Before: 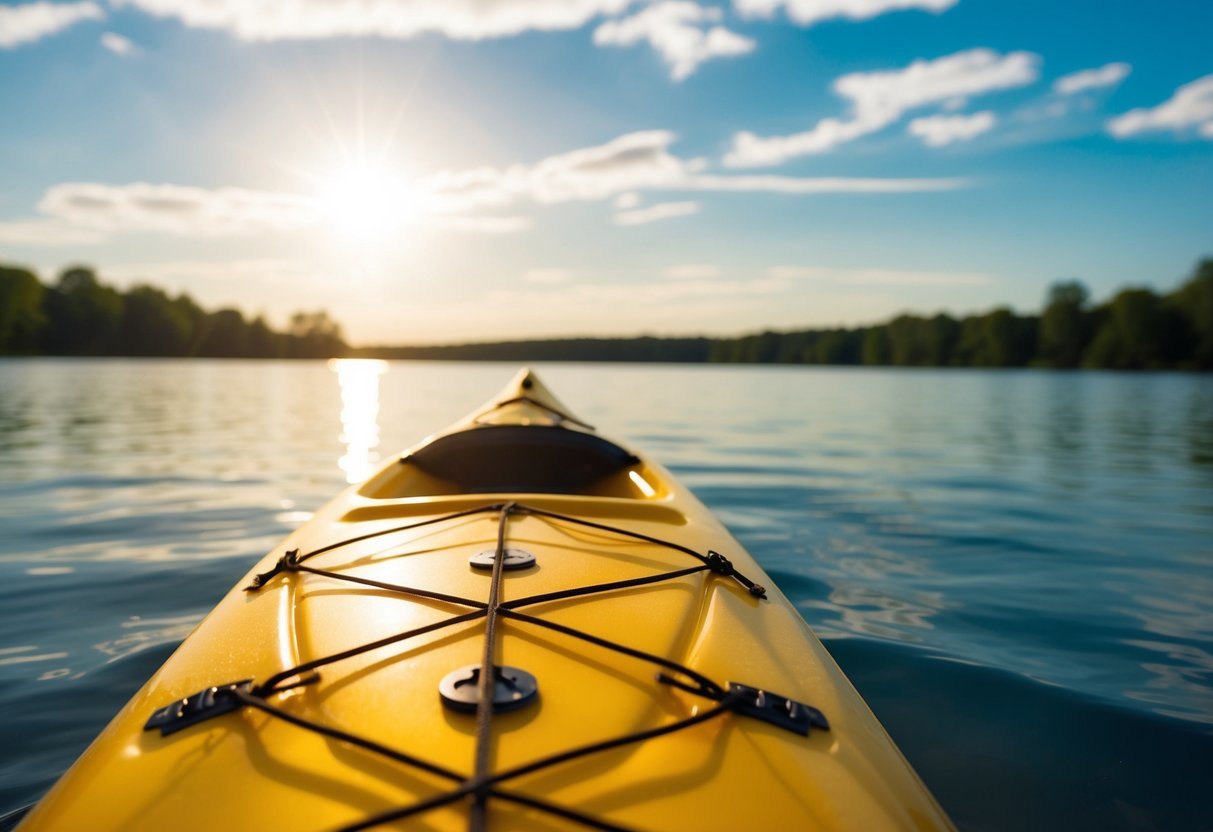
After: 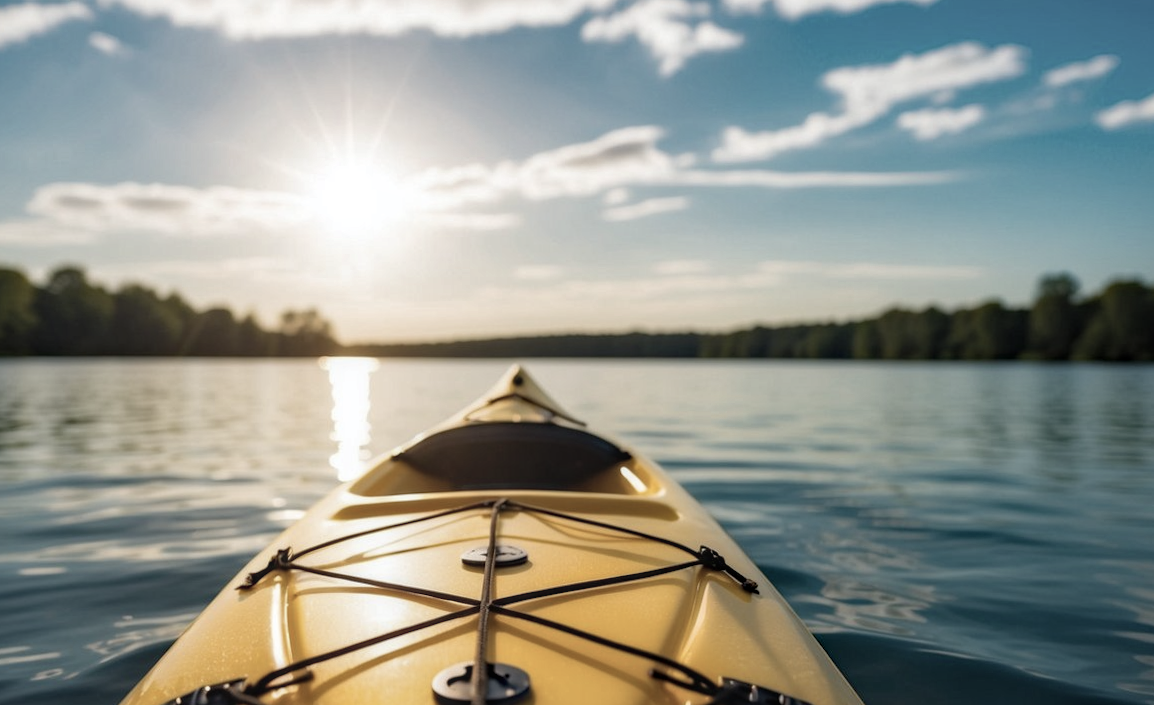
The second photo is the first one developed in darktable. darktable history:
local contrast: on, module defaults
haze removal: compatibility mode true, adaptive false
crop and rotate: angle 0.436°, left 0.266%, right 3.5%, bottom 14.213%
contrast brightness saturation: contrast -0.054, saturation -0.401
